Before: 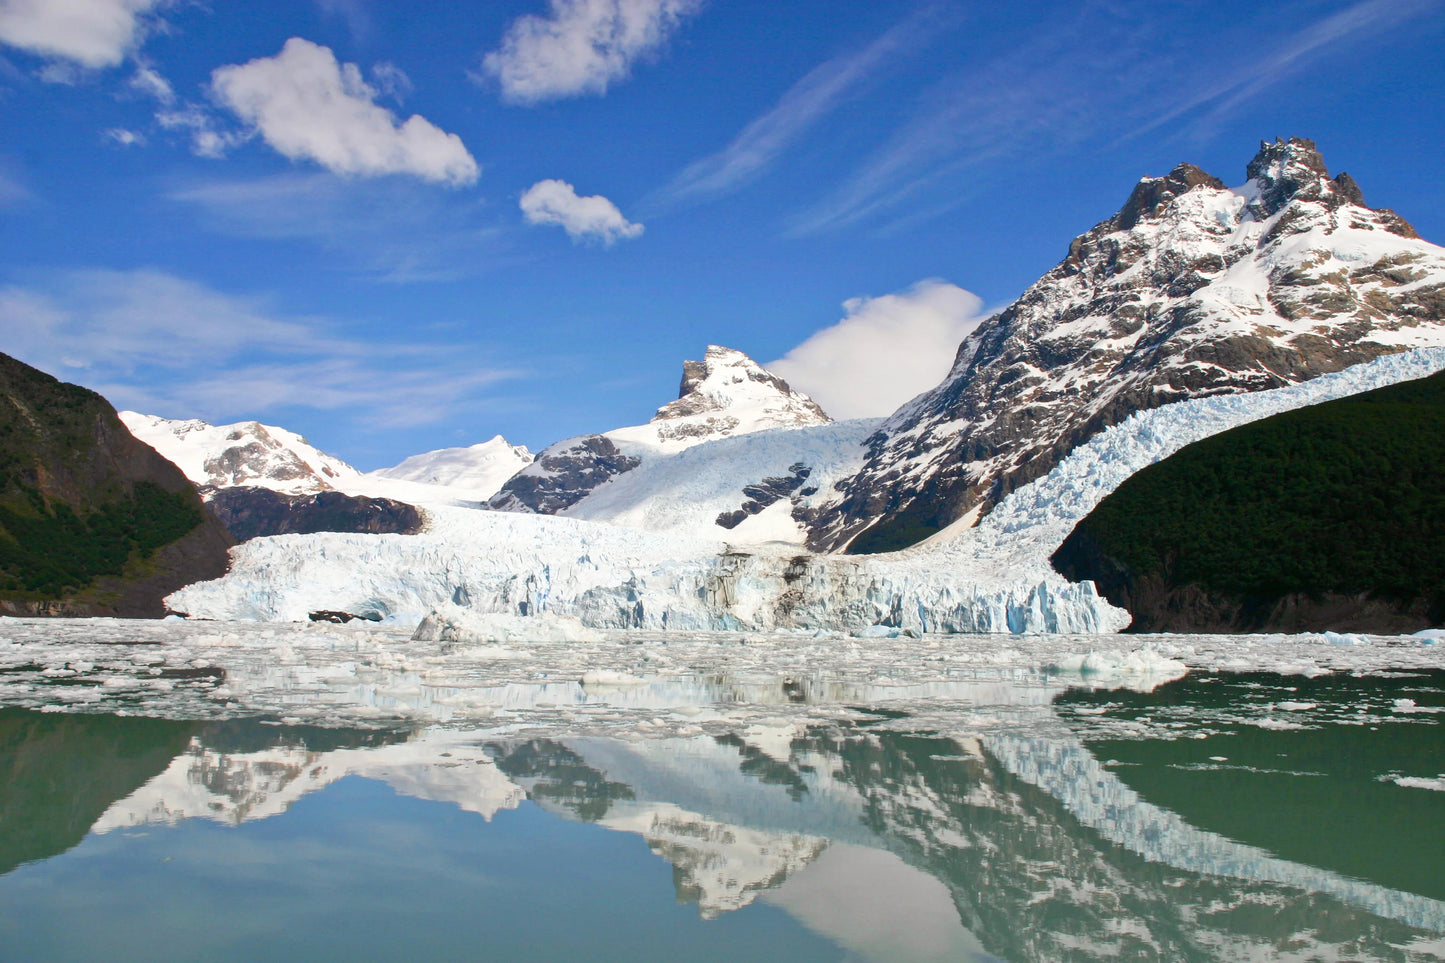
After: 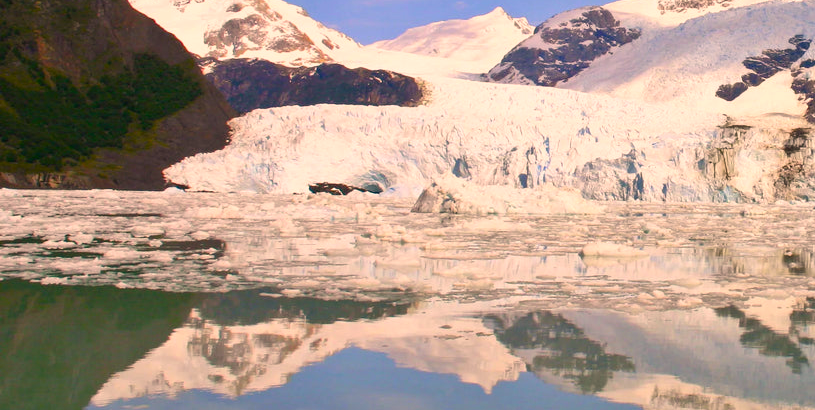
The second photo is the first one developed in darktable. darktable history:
color correction: highlights a* 17.88, highlights b* 18.79
color balance rgb: linear chroma grading › global chroma 33.4%
crop: top 44.483%, right 43.593%, bottom 12.892%
